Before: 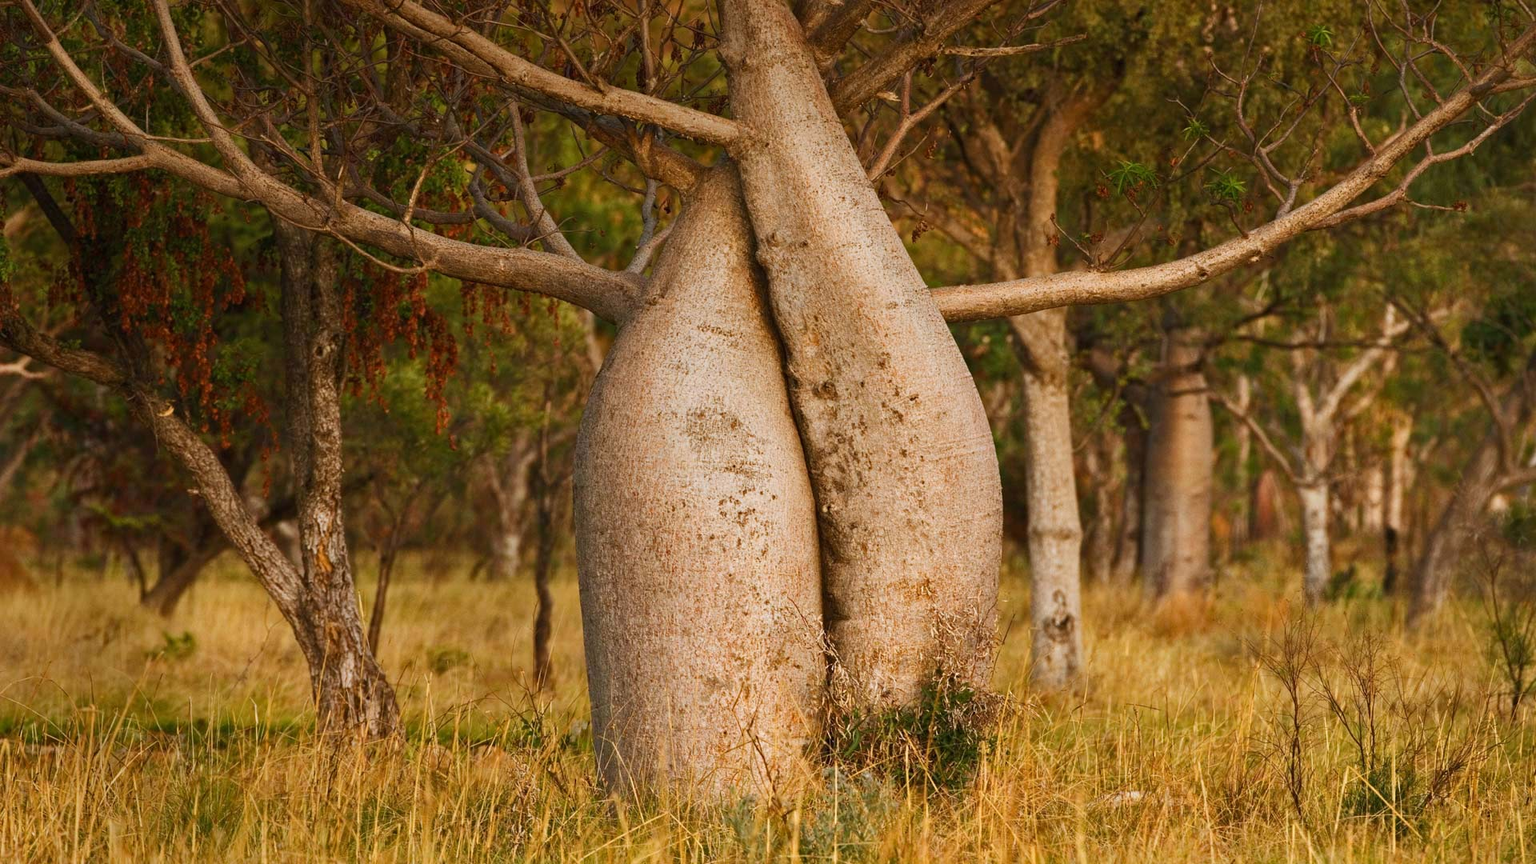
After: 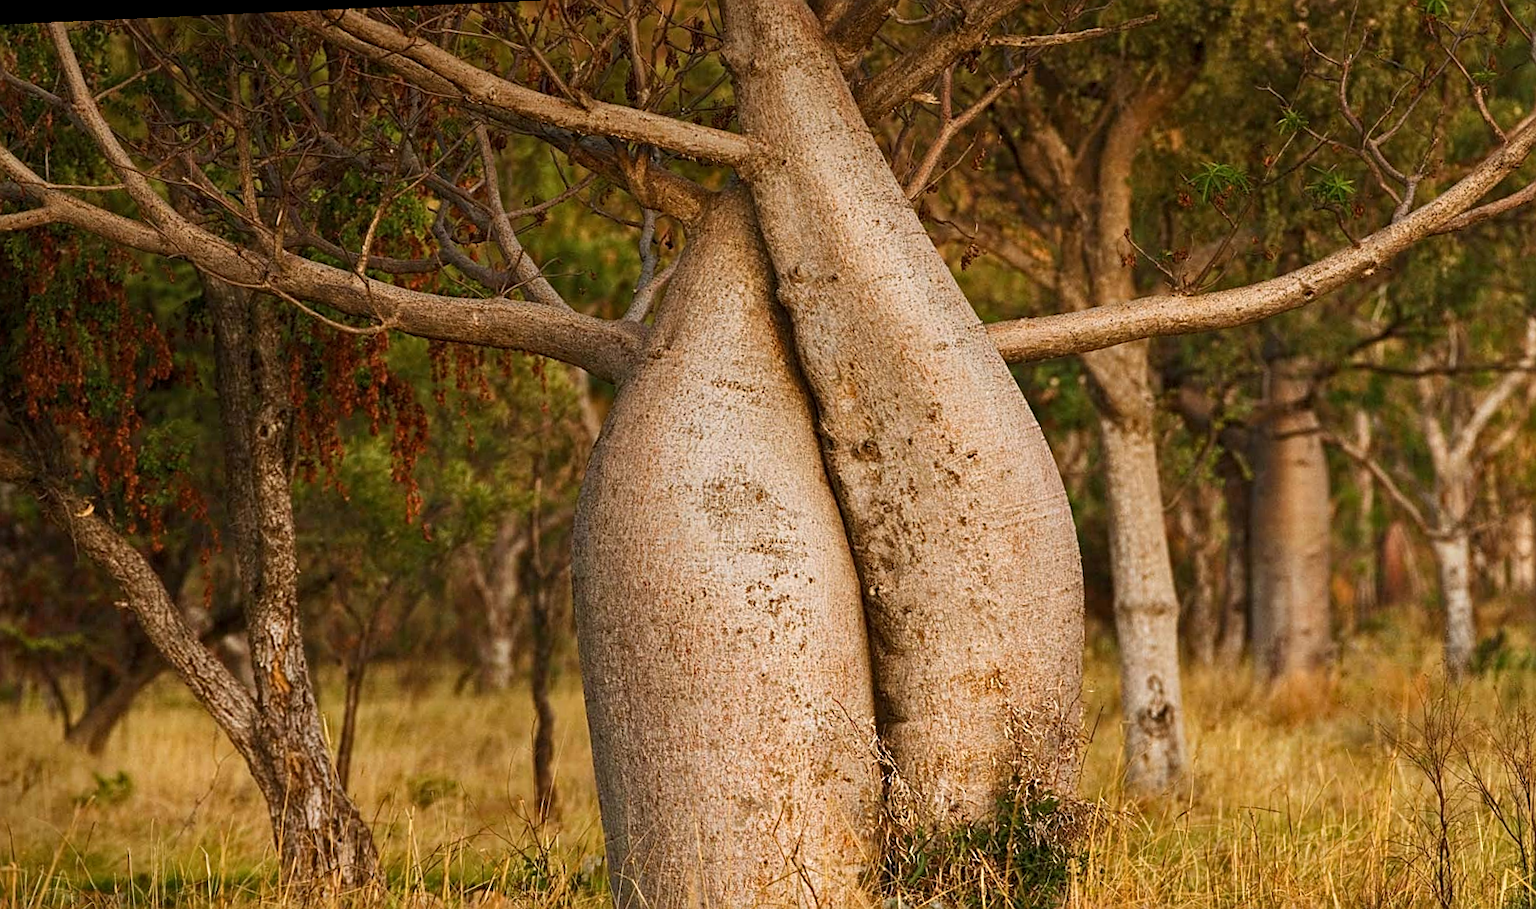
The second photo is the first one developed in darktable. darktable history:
local contrast: highlights 100%, shadows 100%, detail 120%, midtone range 0.2
crop and rotate: left 7.196%, top 4.574%, right 10.605%, bottom 13.178%
rotate and perspective: rotation -2.56°, automatic cropping off
sharpen: on, module defaults
